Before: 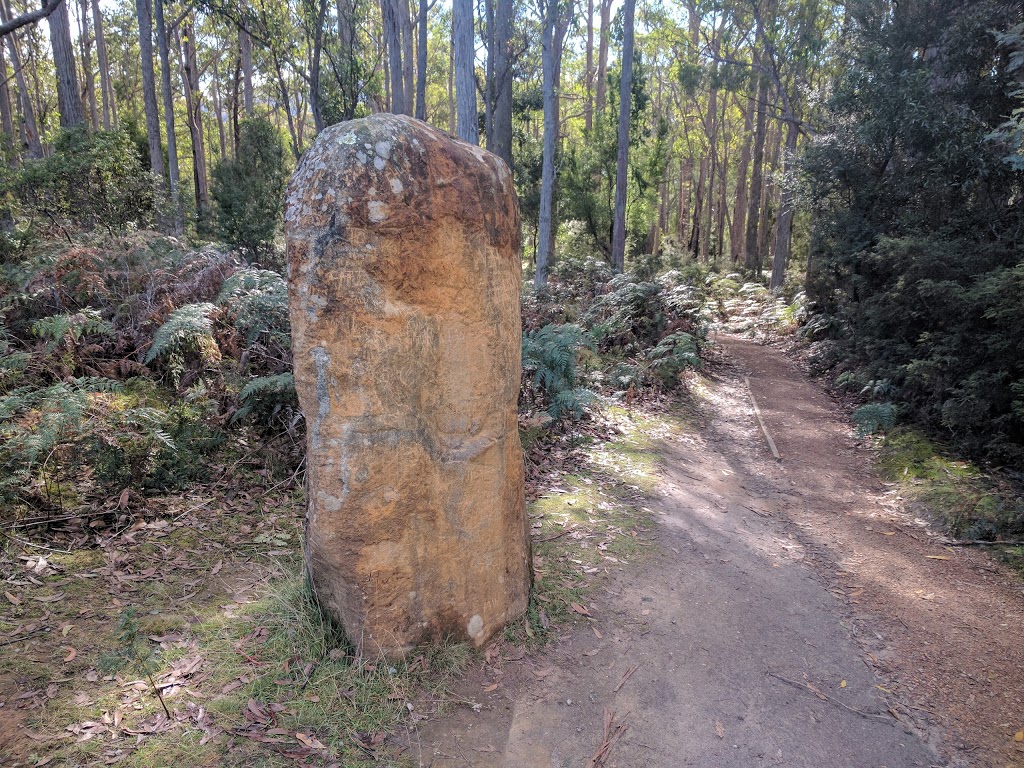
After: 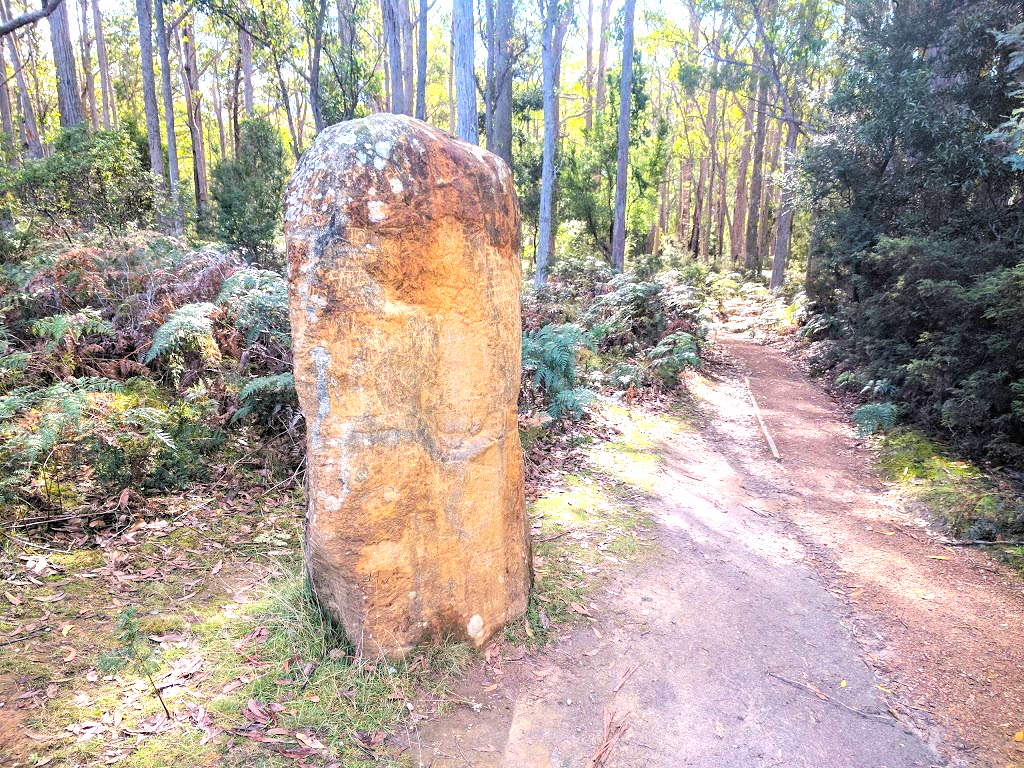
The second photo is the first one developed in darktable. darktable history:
color balance rgb: highlights gain › luminance 10.317%, perceptual saturation grading › global saturation 25.795%, perceptual brilliance grading › global brilliance 2.911%, perceptual brilliance grading › highlights -2.737%, perceptual brilliance grading › shadows 2.735%, global vibrance 20%
exposure: exposure 1.202 EV, compensate highlight preservation false
